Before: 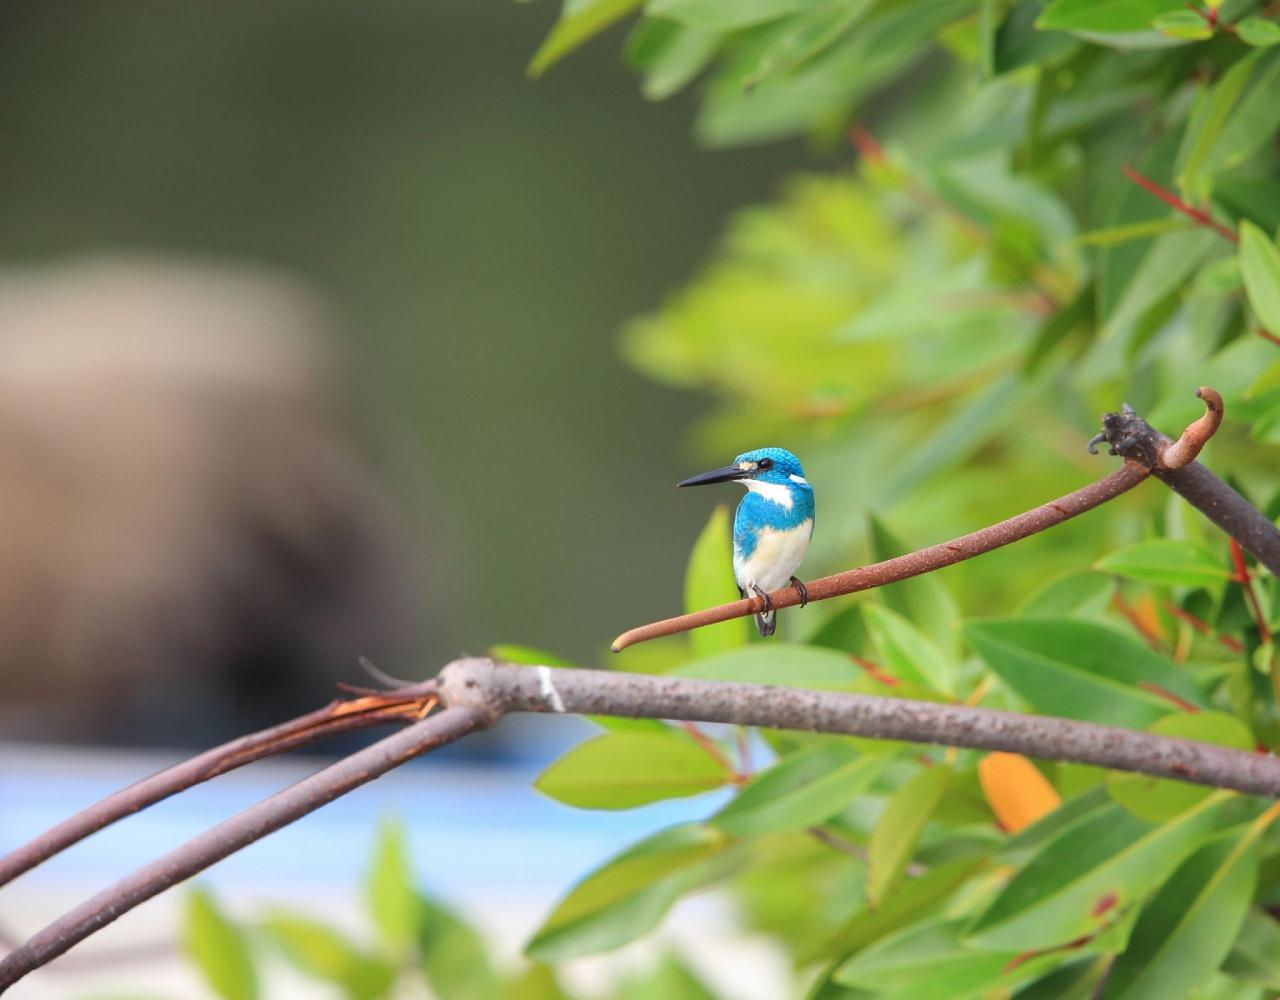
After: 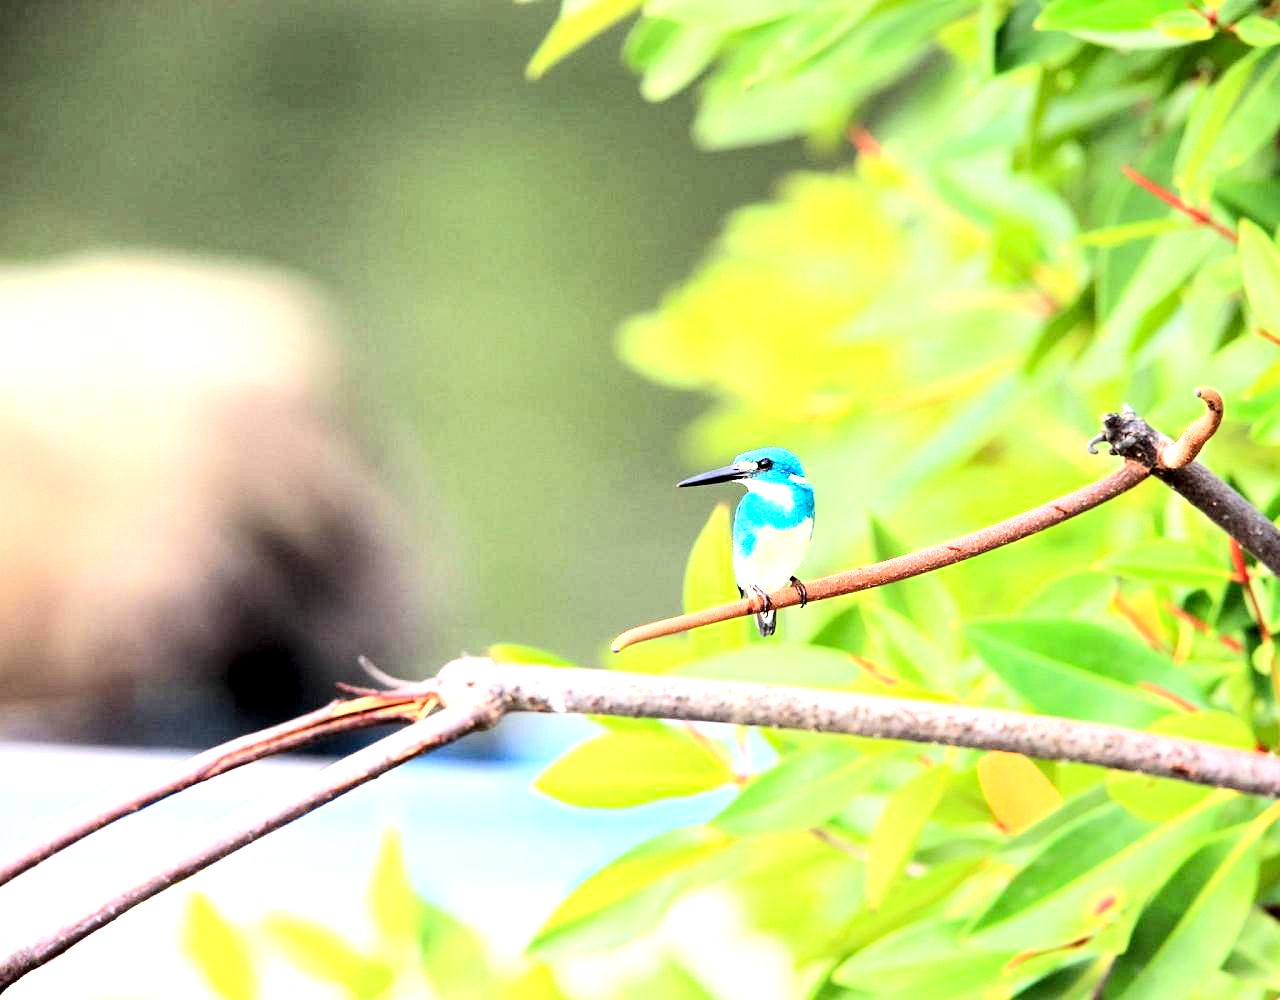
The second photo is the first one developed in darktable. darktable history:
base curve: curves: ch0 [(0, 0) (0.007, 0.004) (0.027, 0.03) (0.046, 0.07) (0.207, 0.54) (0.442, 0.872) (0.673, 0.972) (1, 1)]
local contrast: highlights 217%, shadows 141%, detail 140%, midtone range 0.259
haze removal: compatibility mode true, adaptive false
exposure: black level correction 0, exposure 0.599 EV, compensate highlight preservation false
